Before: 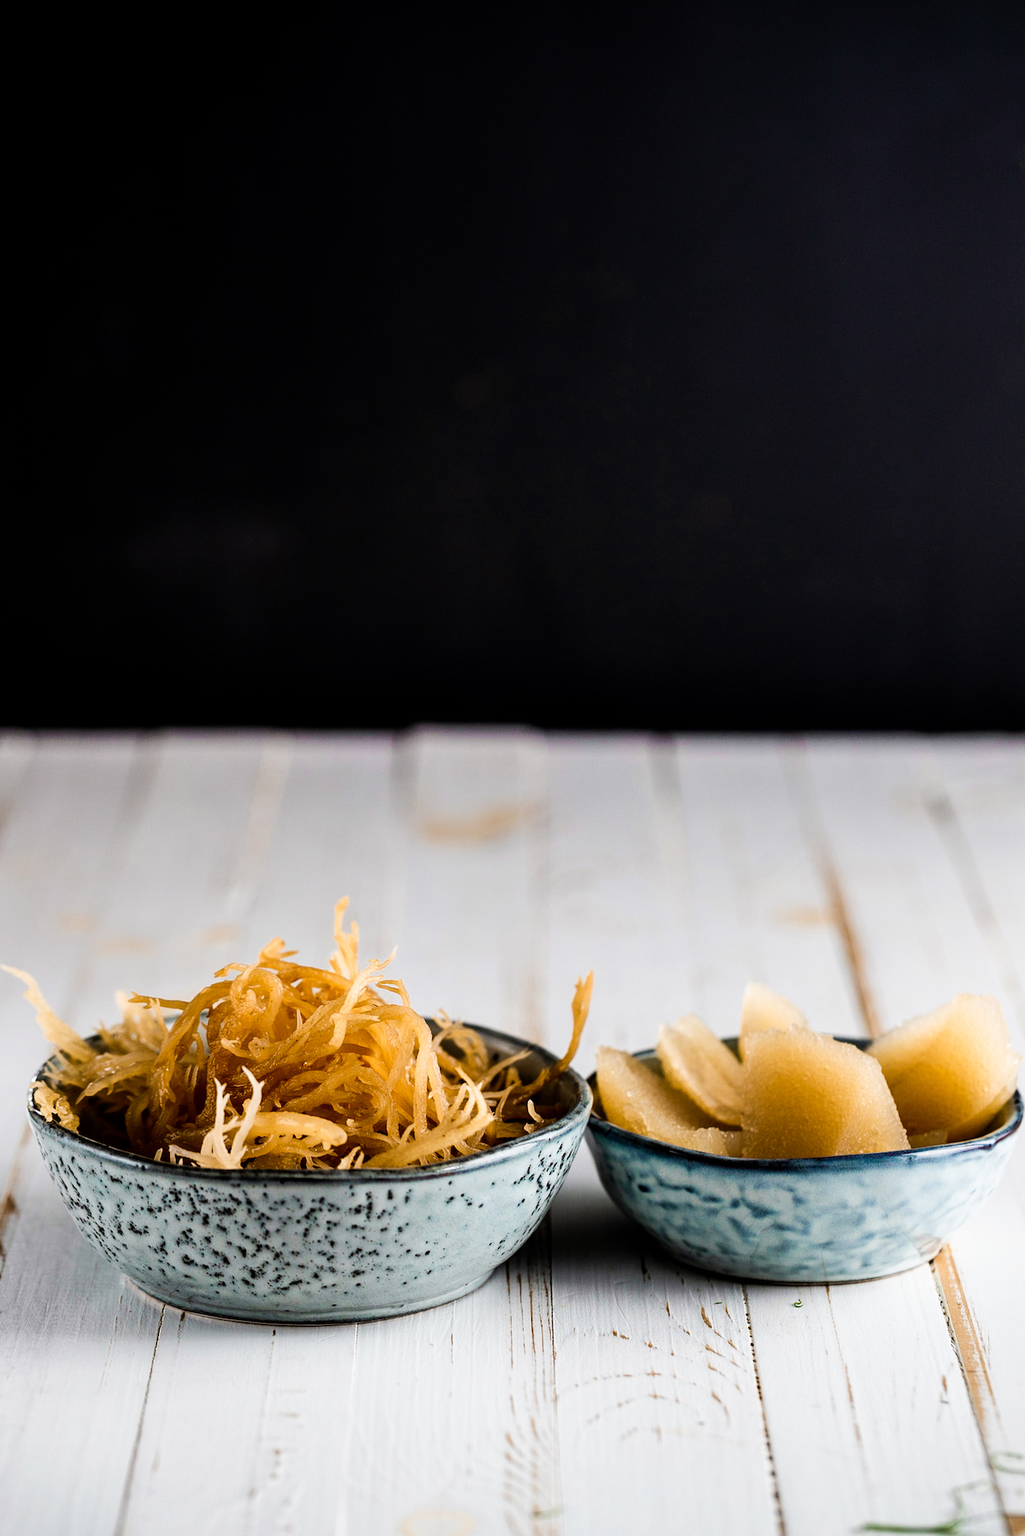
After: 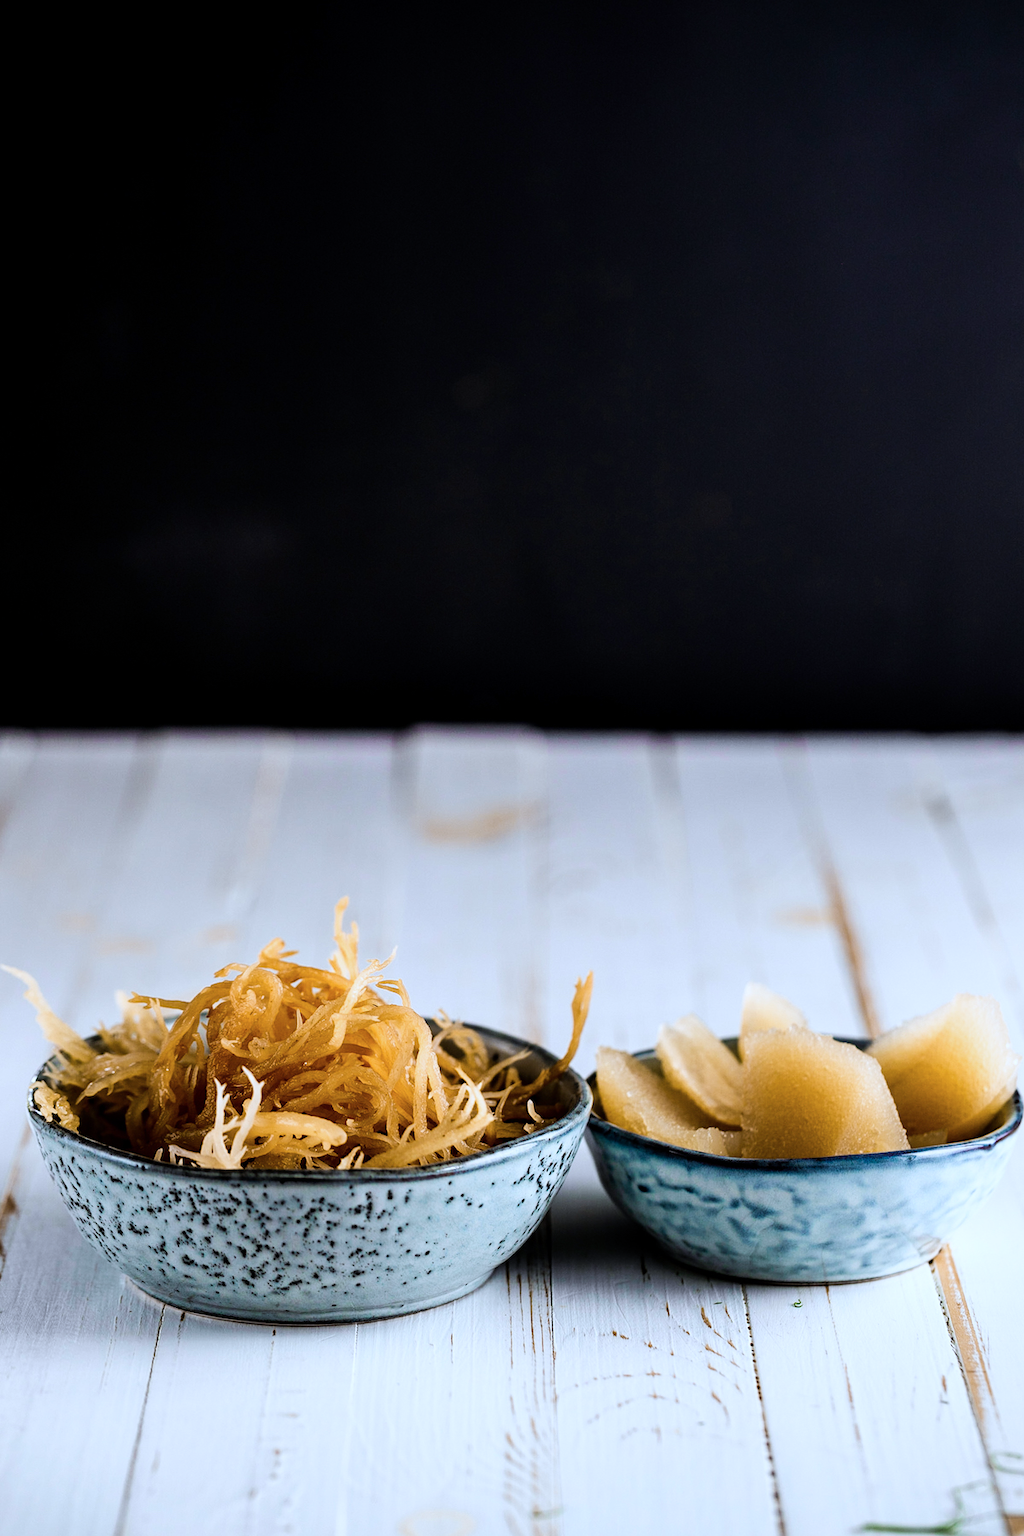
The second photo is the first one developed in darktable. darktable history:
color calibration: x 0.37, y 0.377, temperature 4290.26 K
